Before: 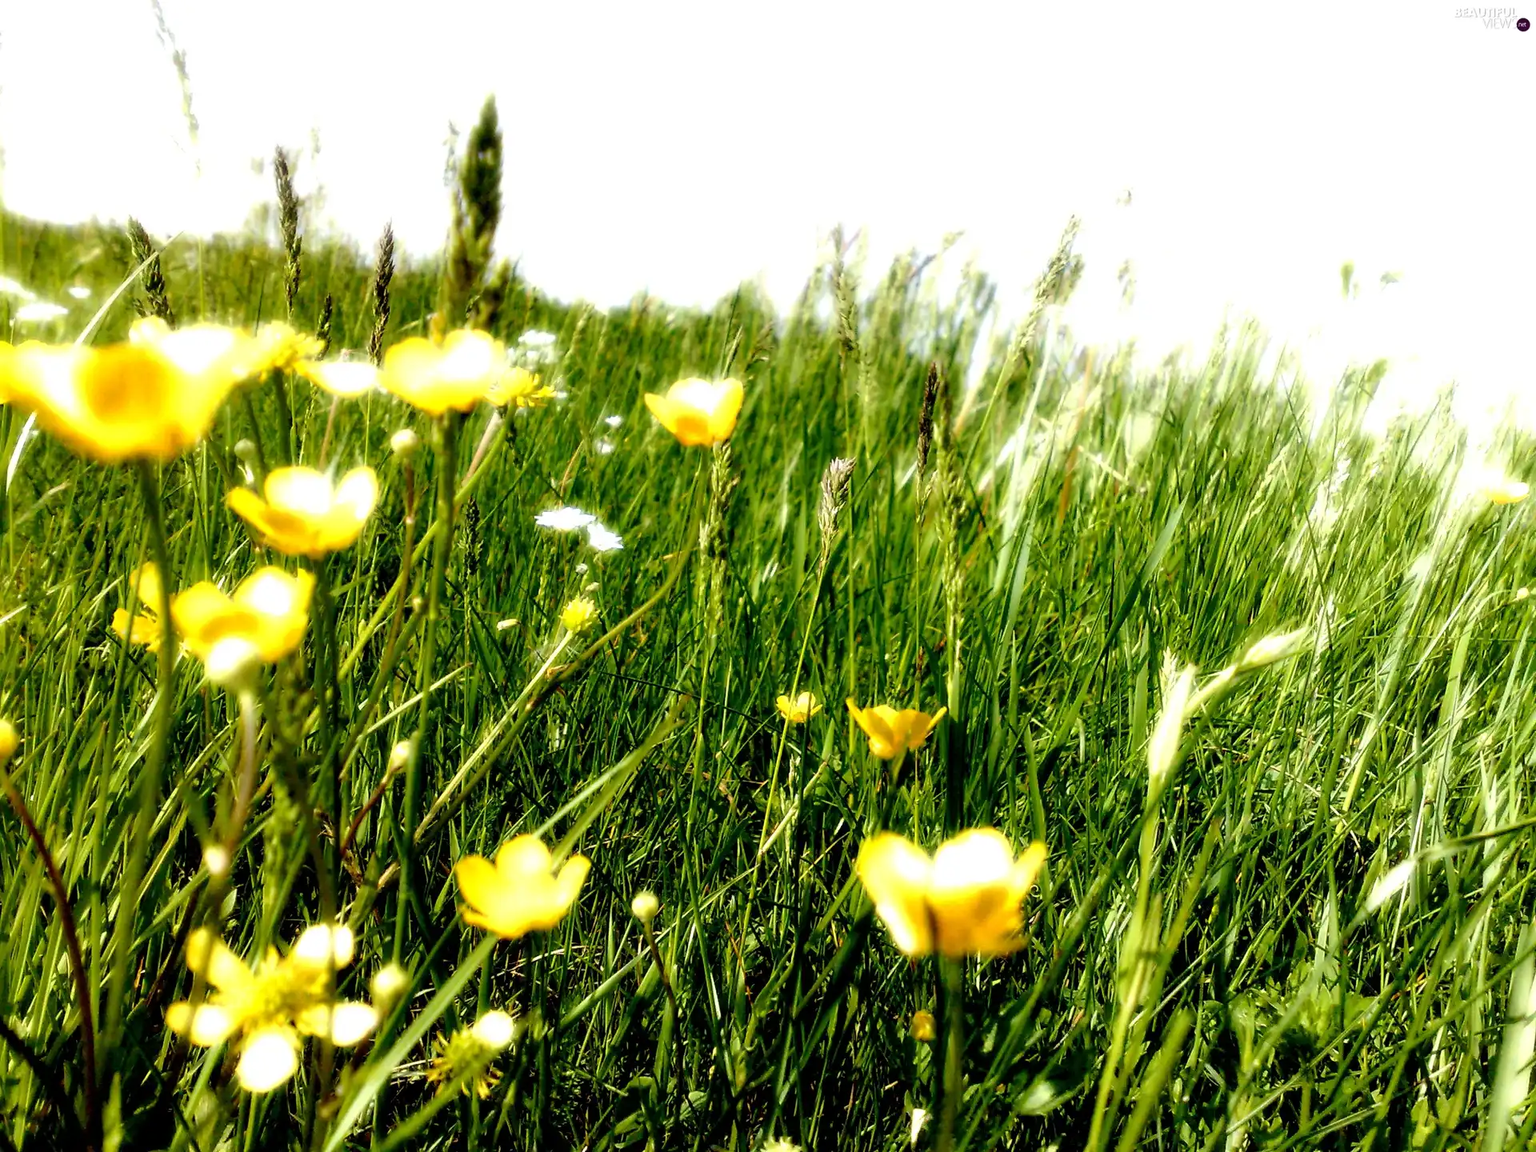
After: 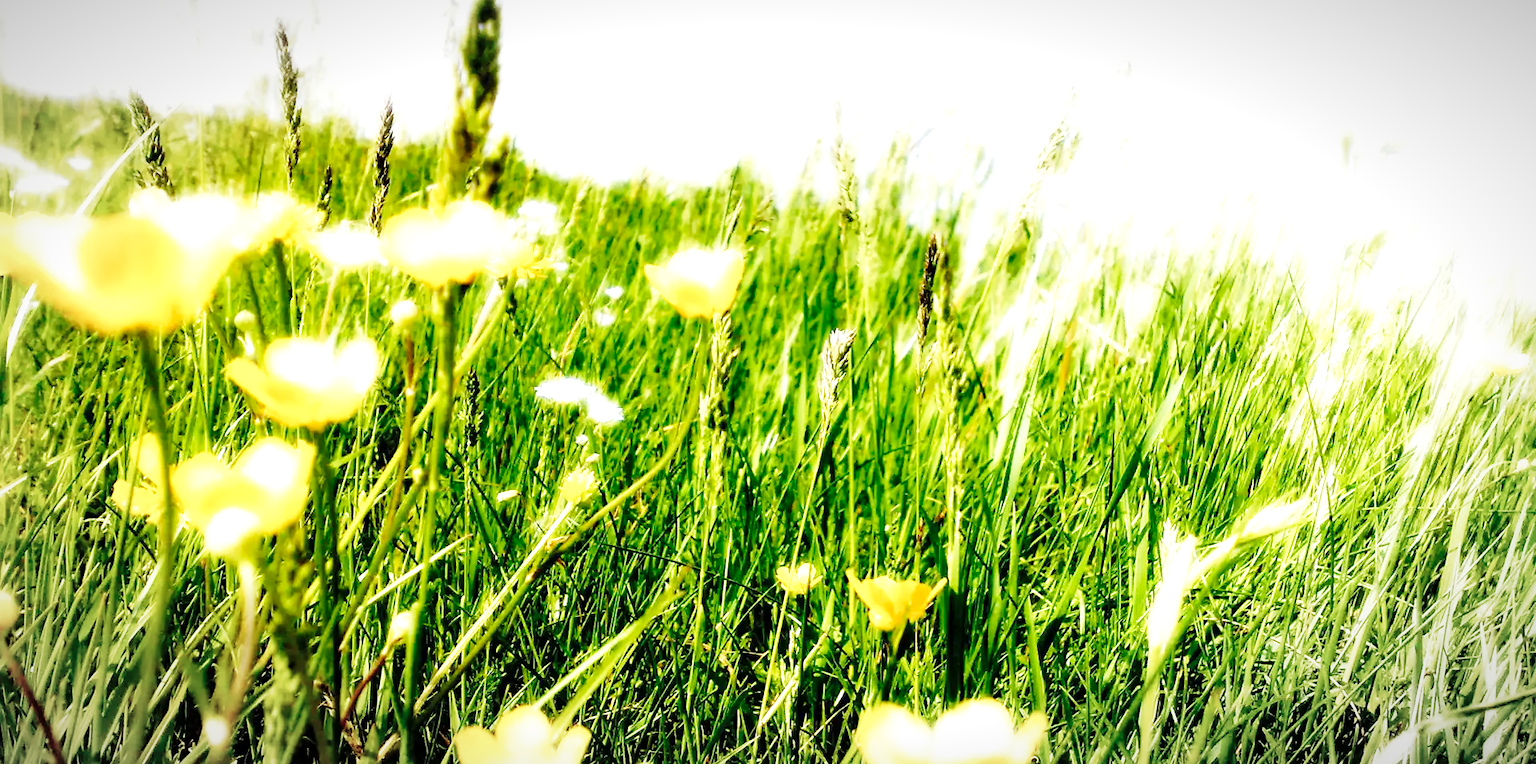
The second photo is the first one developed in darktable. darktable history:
vignetting: fall-off start 81.21%, fall-off radius 62.55%, center (-0.008, 0), automatic ratio true, width/height ratio 1.419, unbound false
crop: top 11.185%, bottom 22.437%
base curve: curves: ch0 [(0, 0) (0.028, 0.03) (0.121, 0.232) (0.46, 0.748) (0.859, 0.968) (1, 1)], preserve colors none
exposure: exposure 0.648 EV, compensate exposure bias true, compensate highlight preservation false
